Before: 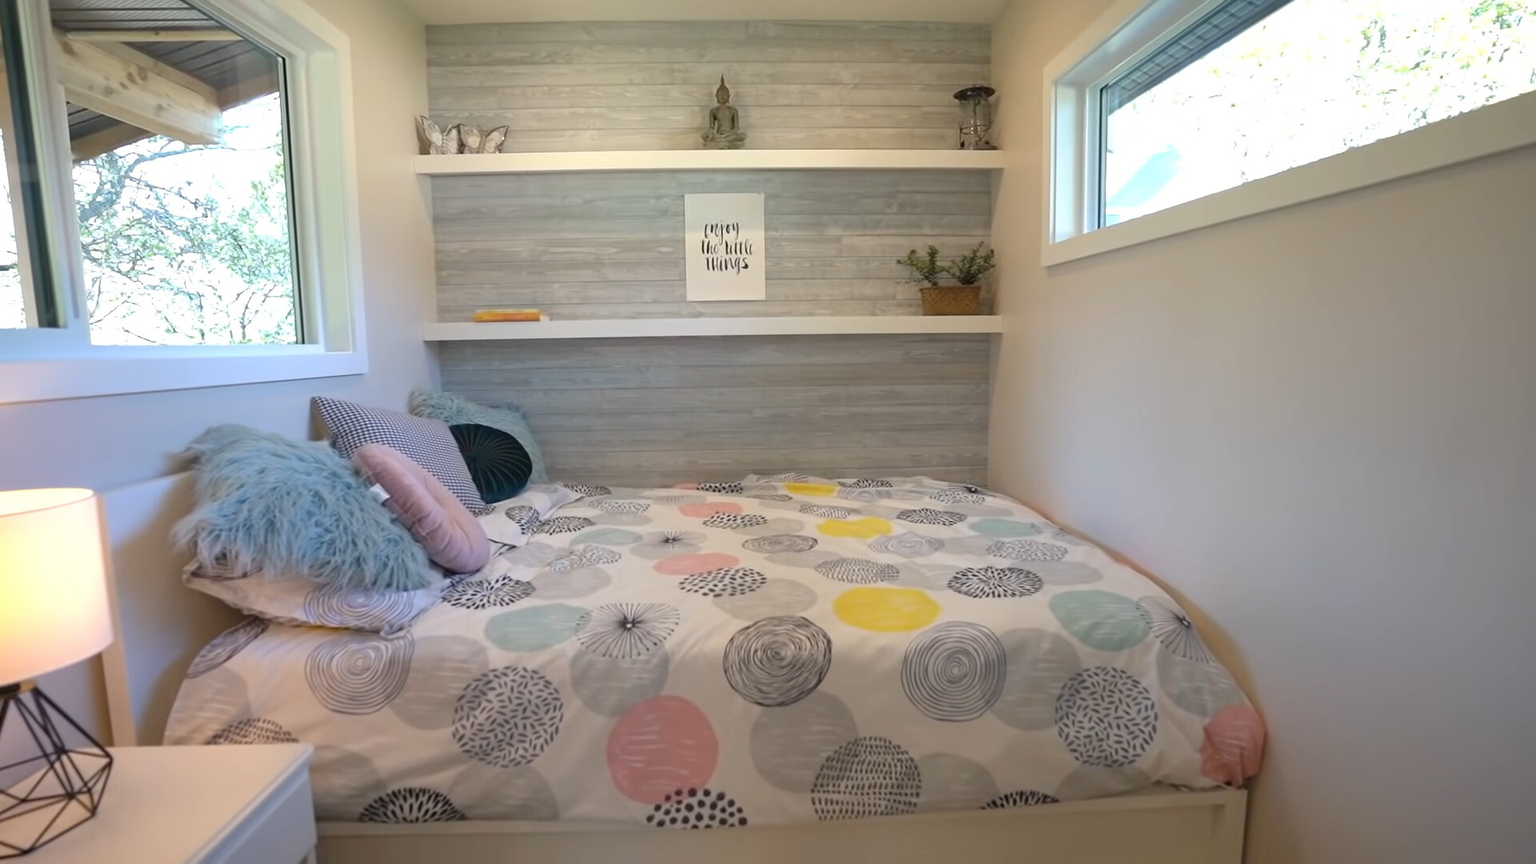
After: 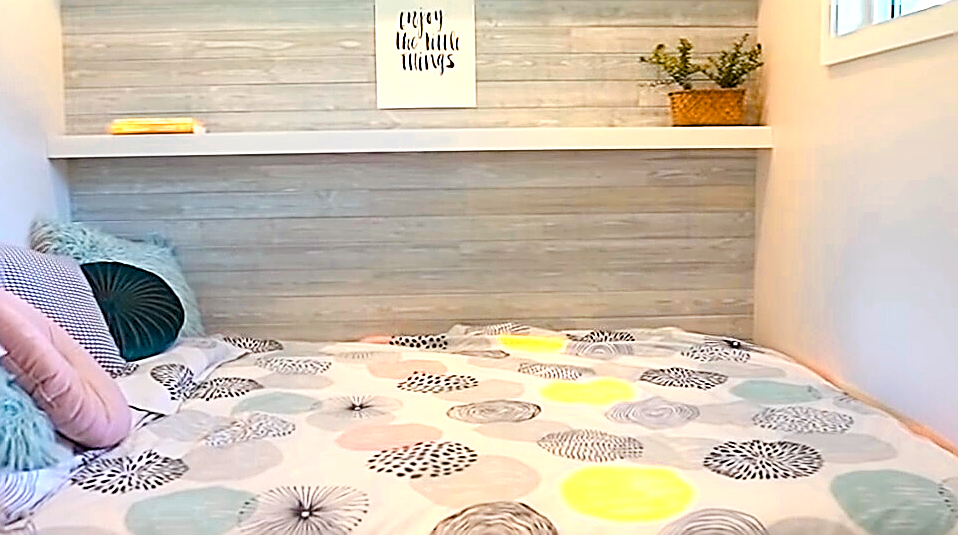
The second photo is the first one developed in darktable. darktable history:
exposure: exposure 0.154 EV, compensate highlight preservation false
crop: left 25.085%, top 24.877%, right 24.977%, bottom 25.54%
color balance rgb: shadows lift › chroma 2.033%, shadows lift › hue 50.18°, linear chroma grading › global chroma 14.936%, perceptual saturation grading › global saturation 20%, perceptual saturation grading › highlights -25.354%, perceptual saturation grading › shadows 49.225%, global vibrance 9.656%
sharpen: amount 1.993
contrast brightness saturation: contrast 0.197, brightness 0.162, saturation 0.224
color zones: curves: ch0 [(0.018, 0.548) (0.197, 0.654) (0.425, 0.447) (0.605, 0.658) (0.732, 0.579)]; ch1 [(0.105, 0.531) (0.224, 0.531) (0.386, 0.39) (0.618, 0.456) (0.732, 0.456) (0.956, 0.421)]; ch2 [(0.039, 0.583) (0.215, 0.465) (0.399, 0.544) (0.465, 0.548) (0.614, 0.447) (0.724, 0.43) (0.882, 0.623) (0.956, 0.632)]
